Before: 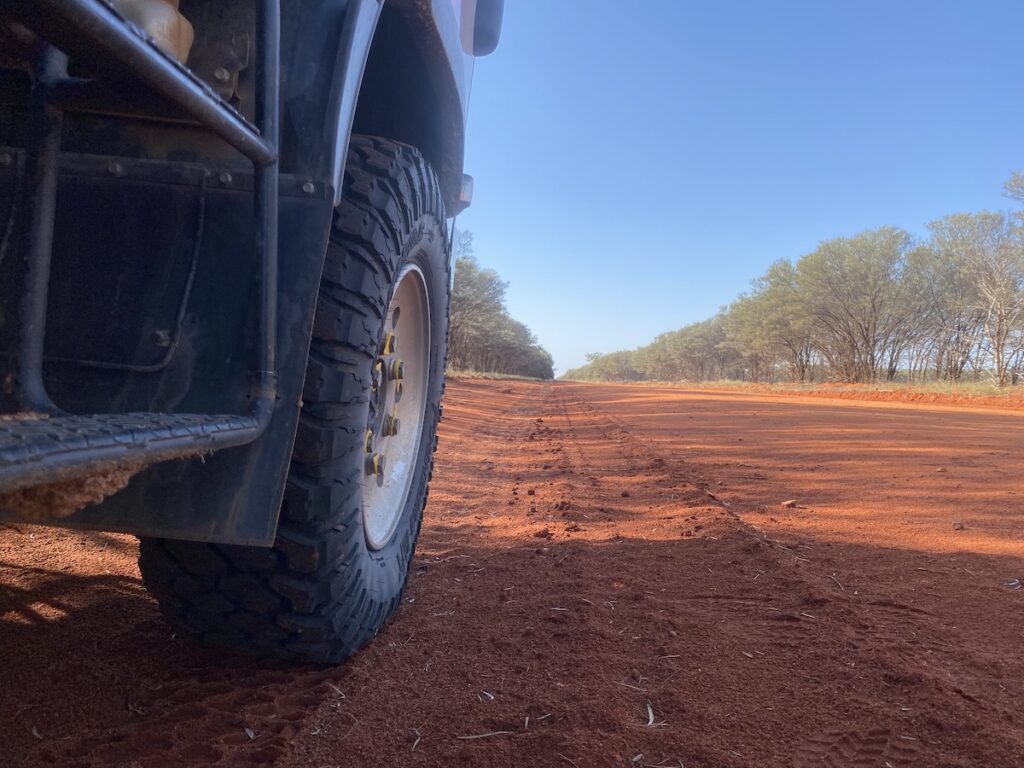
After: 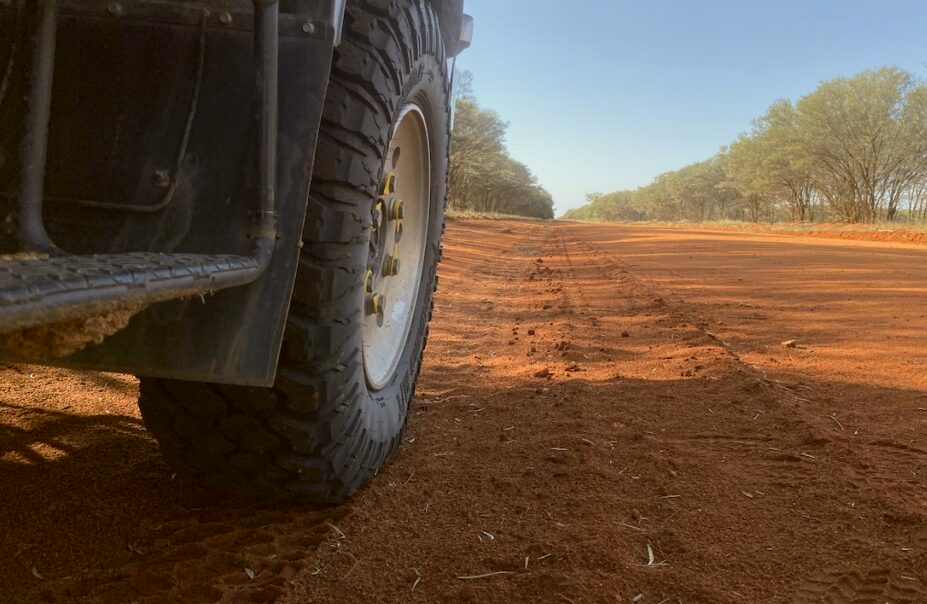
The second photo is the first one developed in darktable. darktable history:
crop: top 20.916%, right 9.437%, bottom 0.316%
color correction: highlights a* -1.43, highlights b* 10.12, shadows a* 0.395, shadows b* 19.35
